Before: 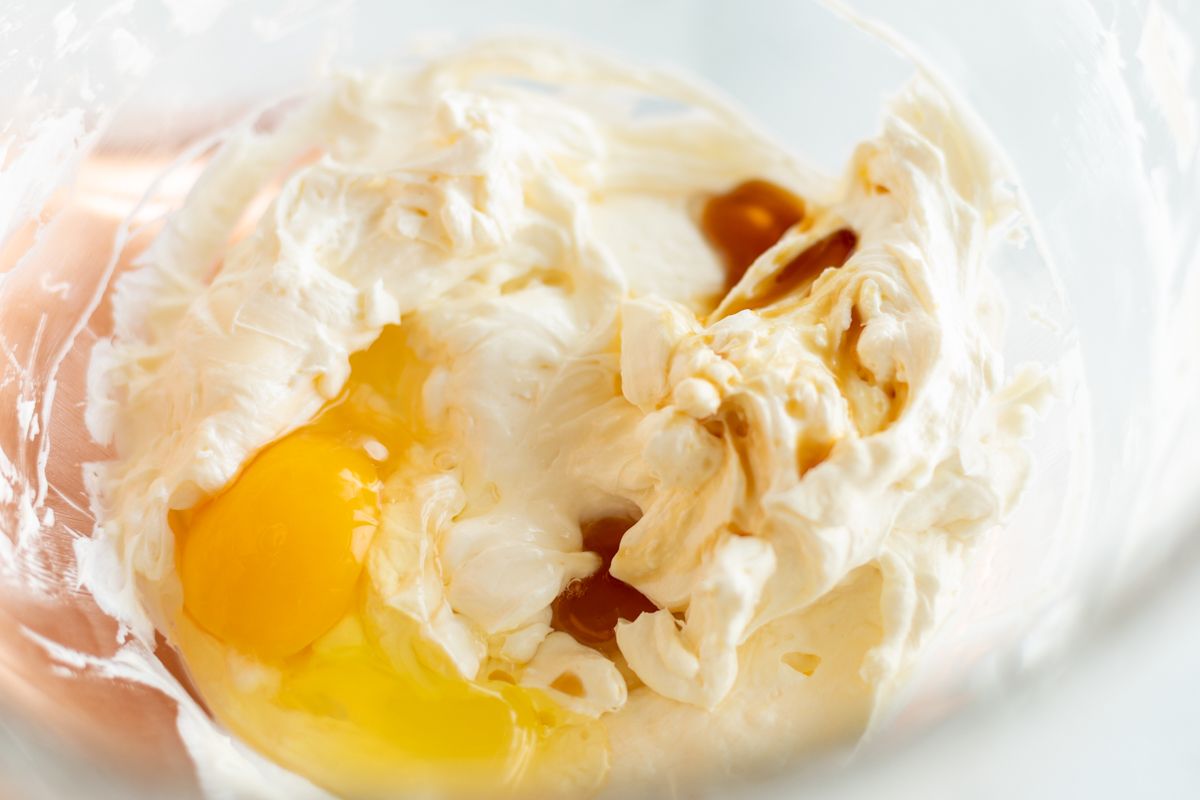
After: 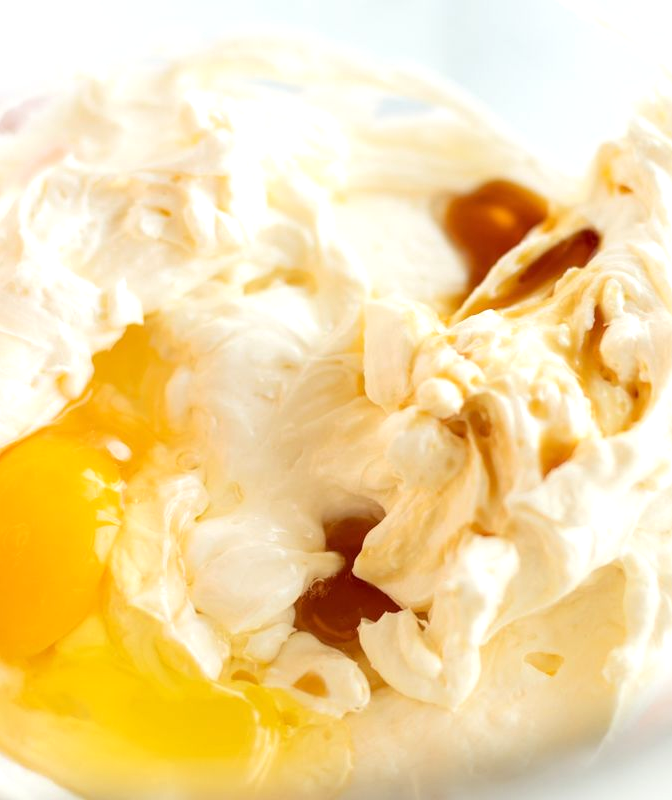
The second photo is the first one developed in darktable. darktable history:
exposure: exposure 0.297 EV, compensate highlight preservation false
crop: left 21.431%, right 22.567%
